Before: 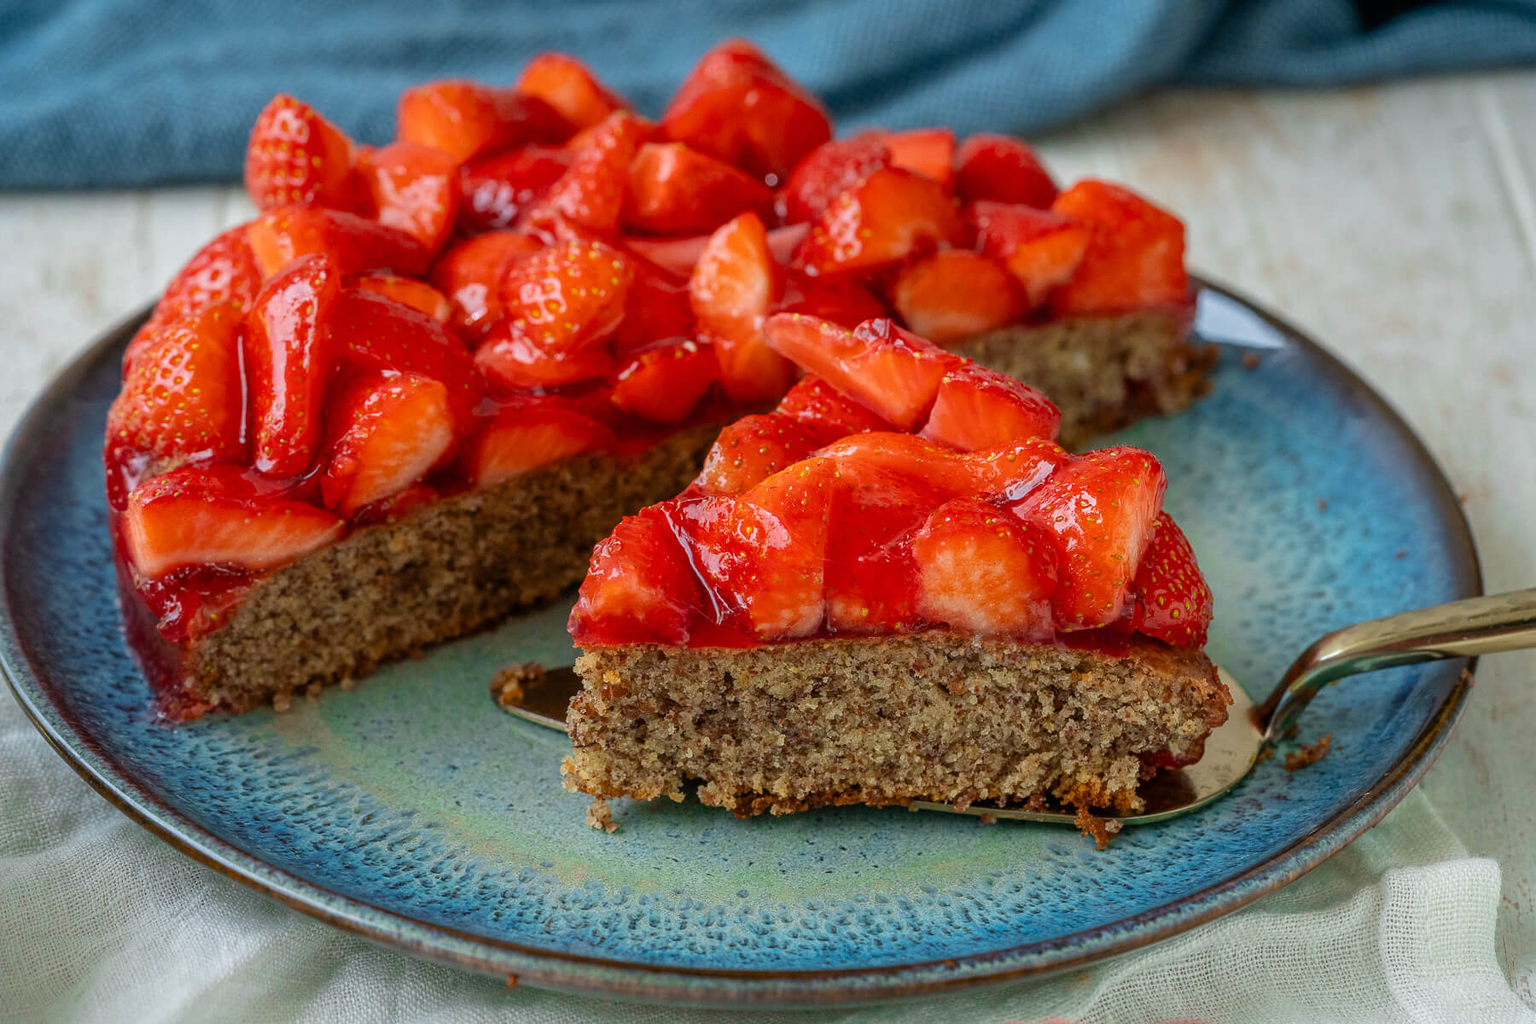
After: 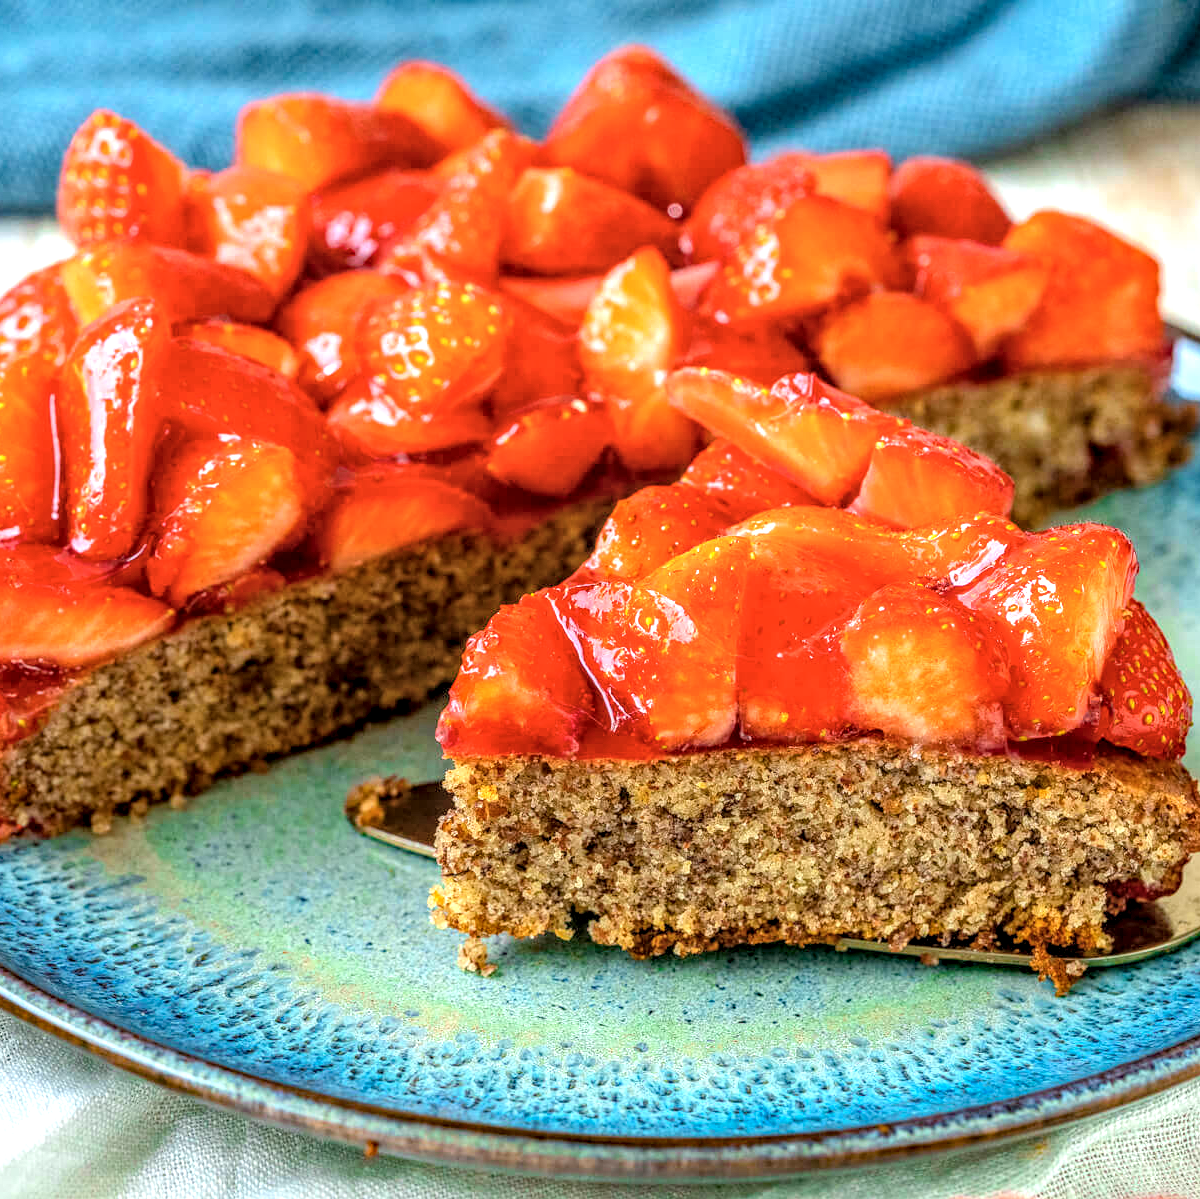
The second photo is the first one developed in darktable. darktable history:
crop and rotate: left 12.745%, right 20.574%
exposure: exposure 0.58 EV, compensate highlight preservation false
contrast brightness saturation: brightness 0.278
haze removal: compatibility mode true, adaptive false
tone equalizer: edges refinement/feathering 500, mask exposure compensation -1.24 EV, preserve details no
contrast equalizer: y [[0.5 ×6], [0.5 ×6], [0.5, 0.5, 0.501, 0.545, 0.707, 0.863], [0 ×6], [0 ×6]]
local contrast: highlights 3%, shadows 4%, detail 182%
color balance rgb: perceptual saturation grading › global saturation 8.754%, global vibrance 30.227%
